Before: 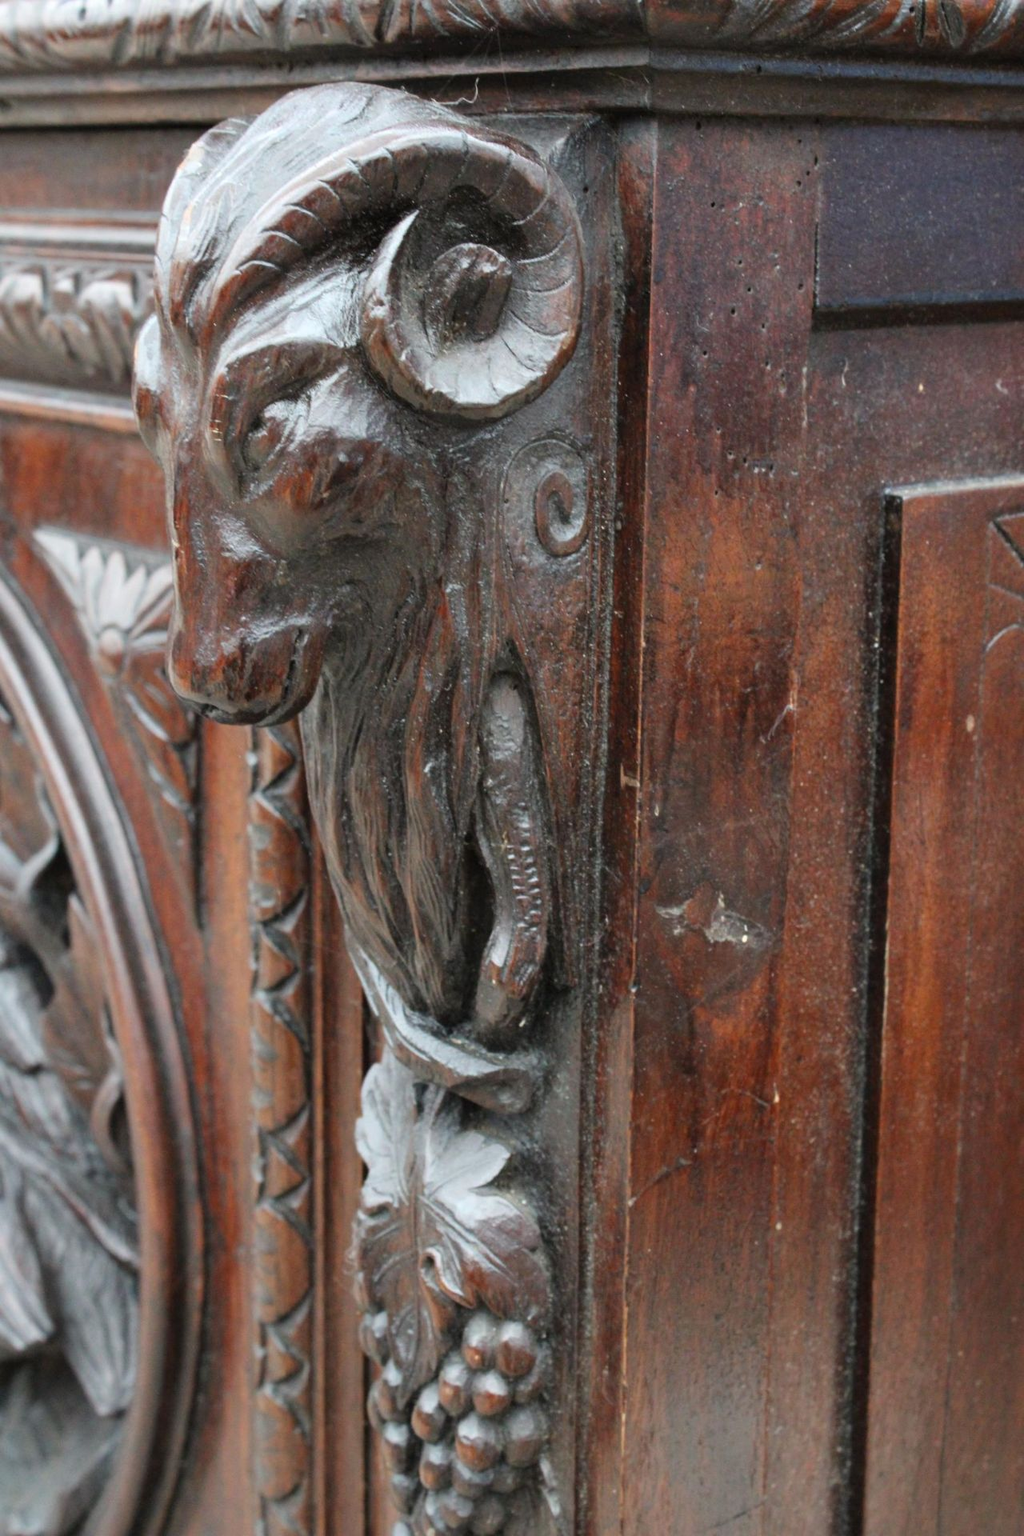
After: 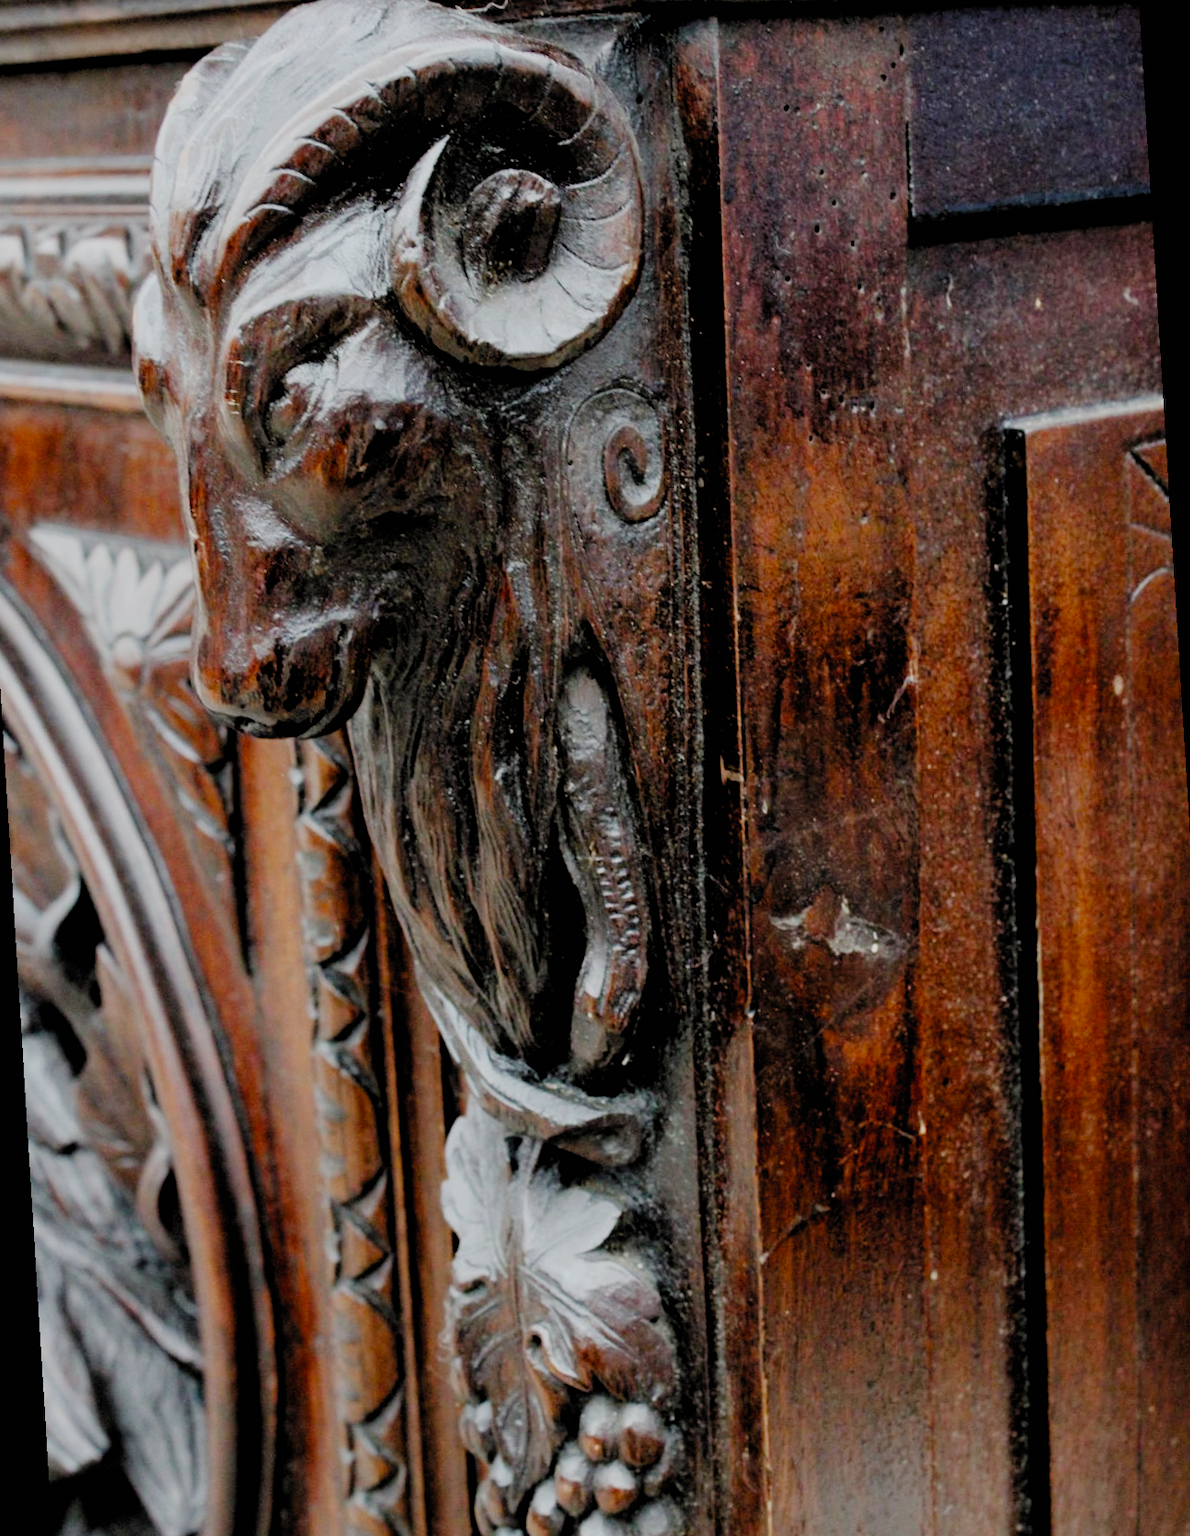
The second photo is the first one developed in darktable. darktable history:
tone equalizer: -8 EV -0.002 EV, -7 EV 0.005 EV, -6 EV -0.009 EV, -5 EV 0.011 EV, -4 EV -0.012 EV, -3 EV 0.007 EV, -2 EV -0.062 EV, -1 EV -0.293 EV, +0 EV -0.582 EV, smoothing diameter 2%, edges refinement/feathering 20, mask exposure compensation -1.57 EV, filter diffusion 5
filmic rgb: black relative exposure -2.85 EV, white relative exposure 4.56 EV, hardness 1.77, contrast 1.25, preserve chrominance no, color science v5 (2021)
white balance: emerald 1
rotate and perspective: rotation -3.52°, crop left 0.036, crop right 0.964, crop top 0.081, crop bottom 0.919
